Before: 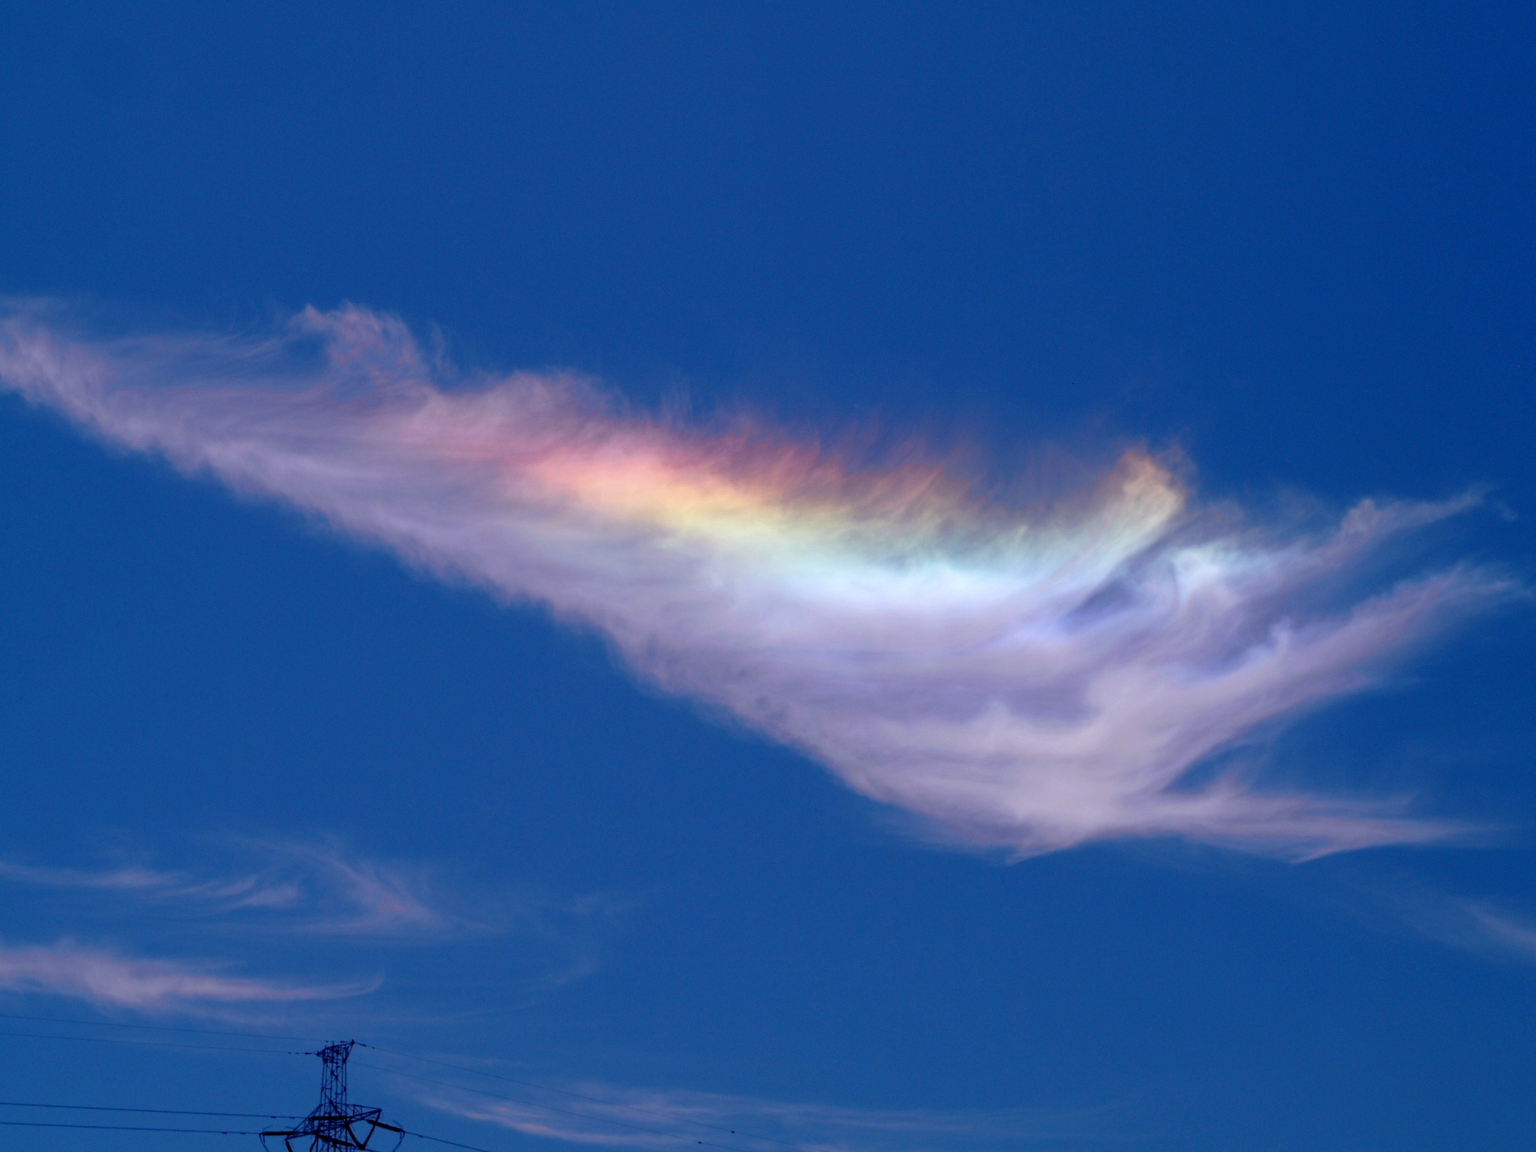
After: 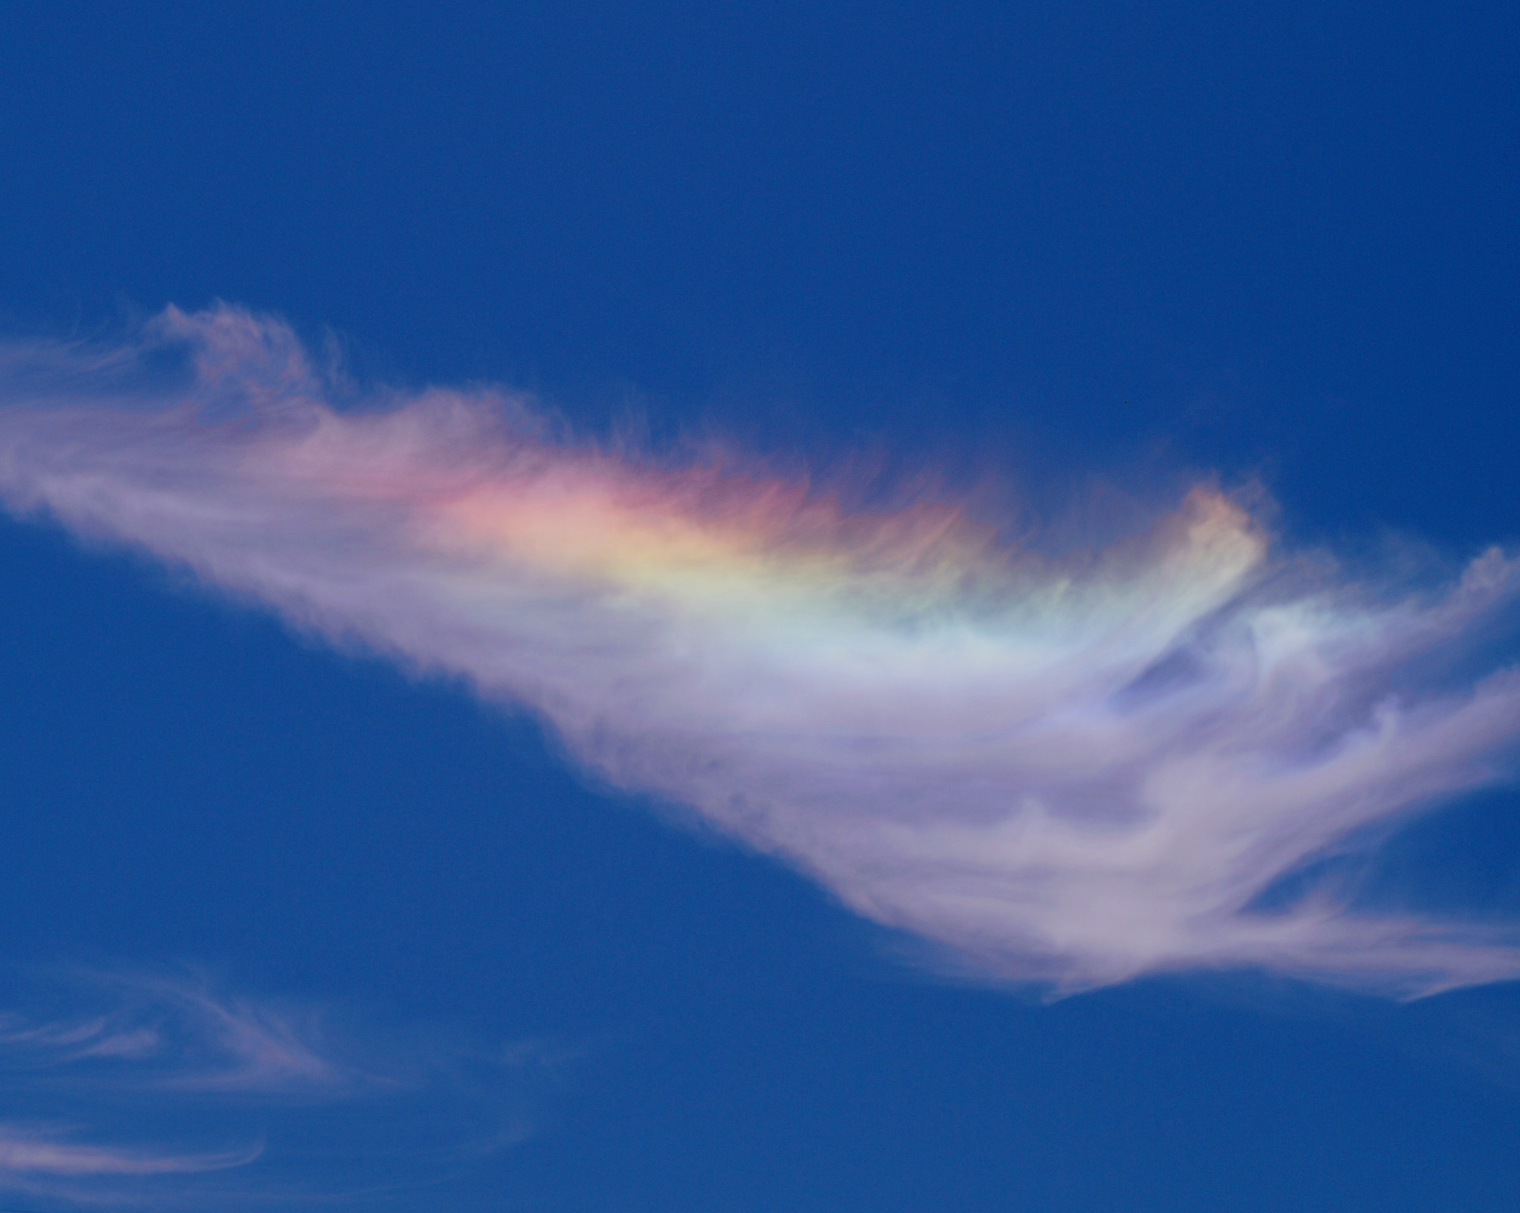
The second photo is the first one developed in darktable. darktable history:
crop: left 11.225%, top 5.381%, right 9.565%, bottom 10.314%
filmic rgb: black relative exposure -7.65 EV, white relative exposure 4.56 EV, hardness 3.61
rotate and perspective: crop left 0, crop top 0
